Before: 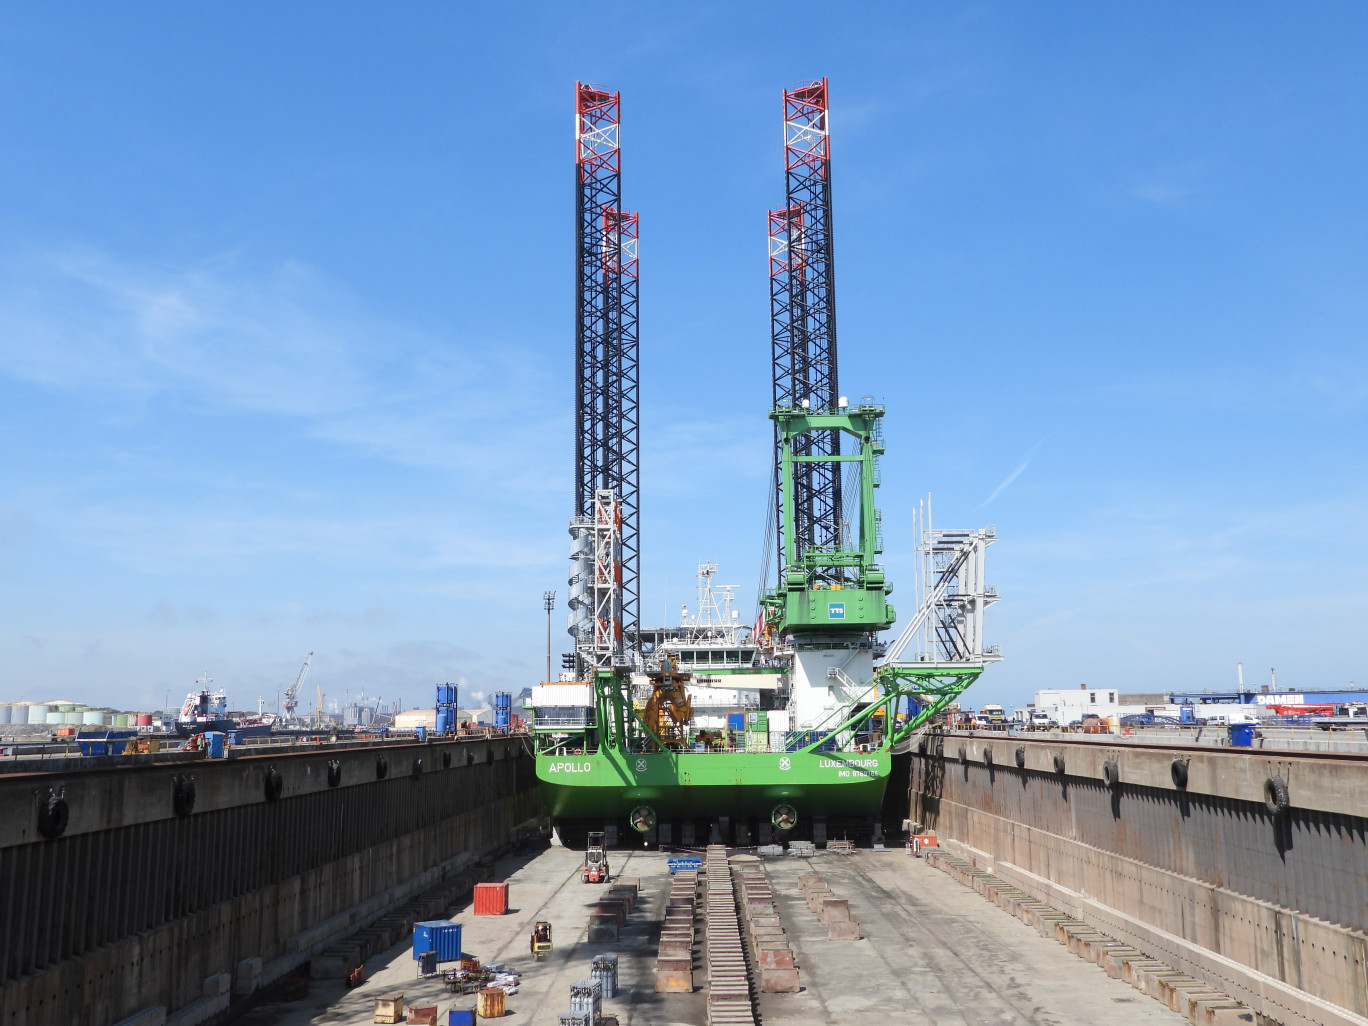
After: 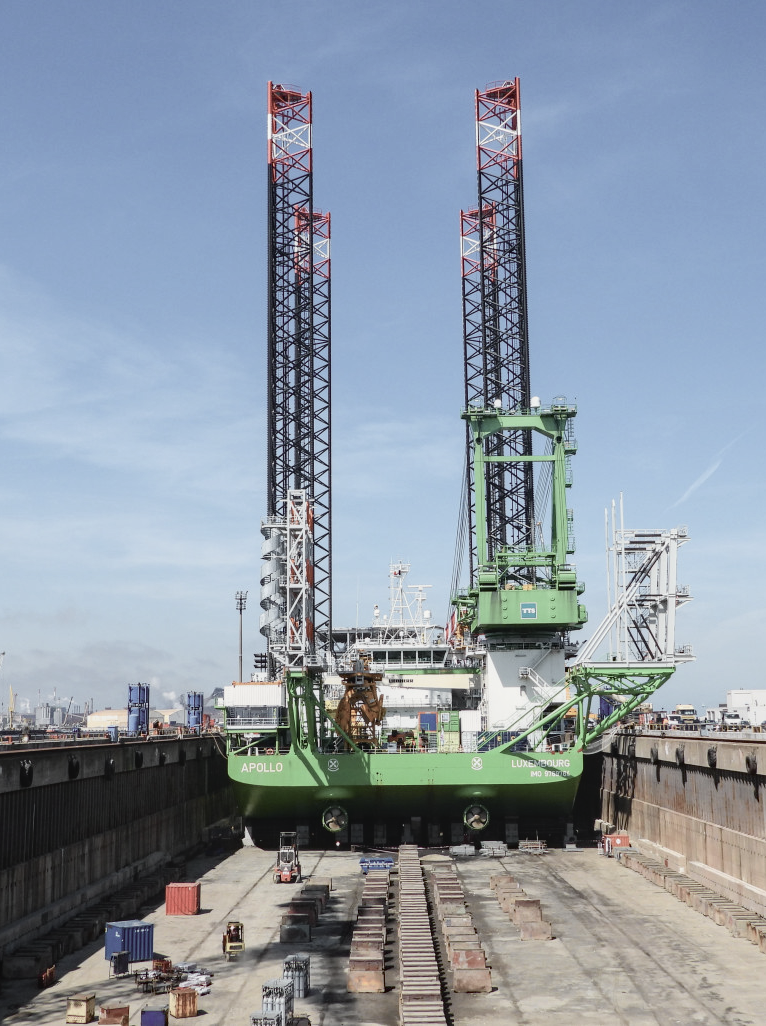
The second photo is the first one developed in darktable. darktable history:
haze removal: compatibility mode true, adaptive false
color correction: highlights b* -0.05, saturation 0.524
tone curve: curves: ch0 [(0, 0) (0.058, 0.027) (0.214, 0.183) (0.304, 0.288) (0.522, 0.549) (0.658, 0.7) (0.741, 0.775) (0.844, 0.866) (0.986, 0.957)]; ch1 [(0, 0) (0.172, 0.123) (0.312, 0.296) (0.437, 0.429) (0.471, 0.469) (0.502, 0.5) (0.513, 0.515) (0.572, 0.603) (0.617, 0.653) (0.68, 0.724) (0.889, 0.924) (1, 1)]; ch2 [(0, 0) (0.411, 0.424) (0.489, 0.49) (0.502, 0.5) (0.517, 0.519) (0.549, 0.578) (0.604, 0.628) (0.693, 0.686) (1, 1)], color space Lab, independent channels, preserve colors none
crop and rotate: left 22.557%, right 21.422%
local contrast: detail 109%
